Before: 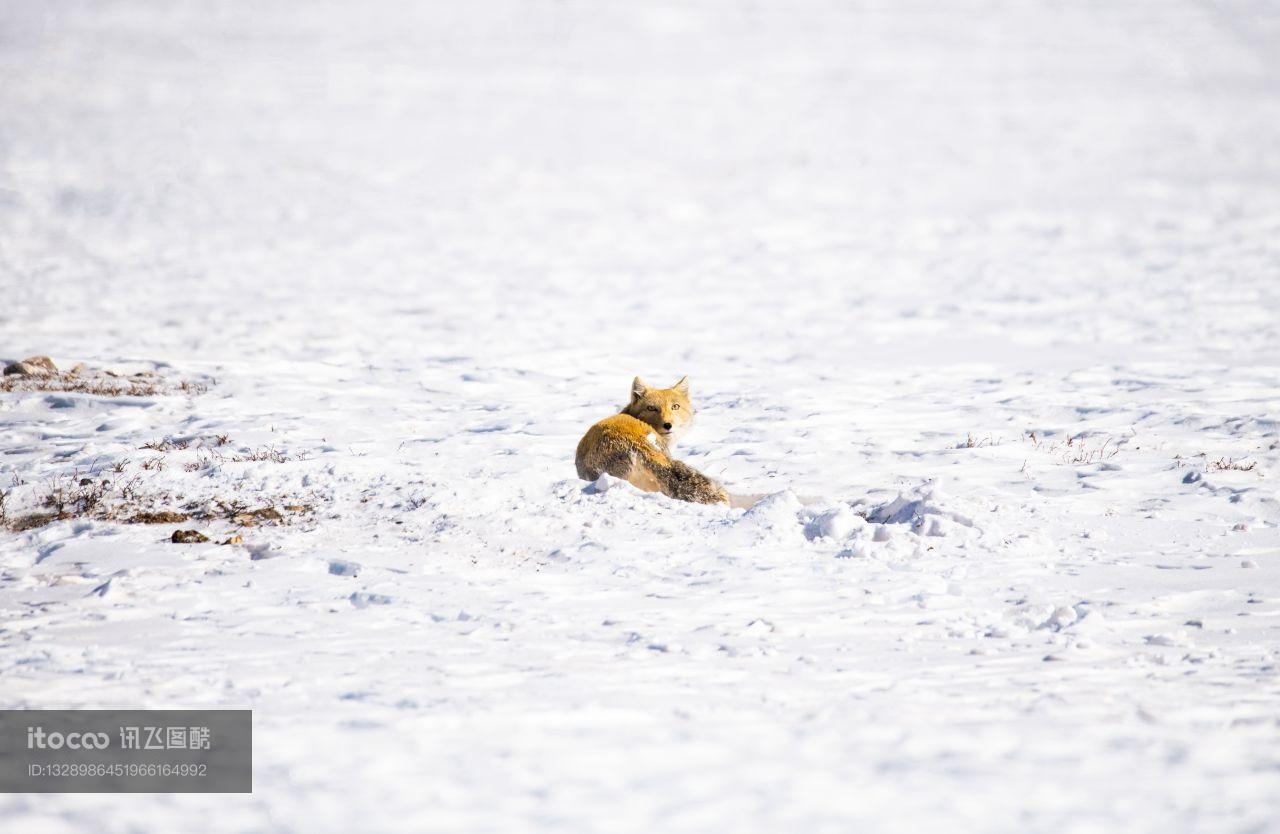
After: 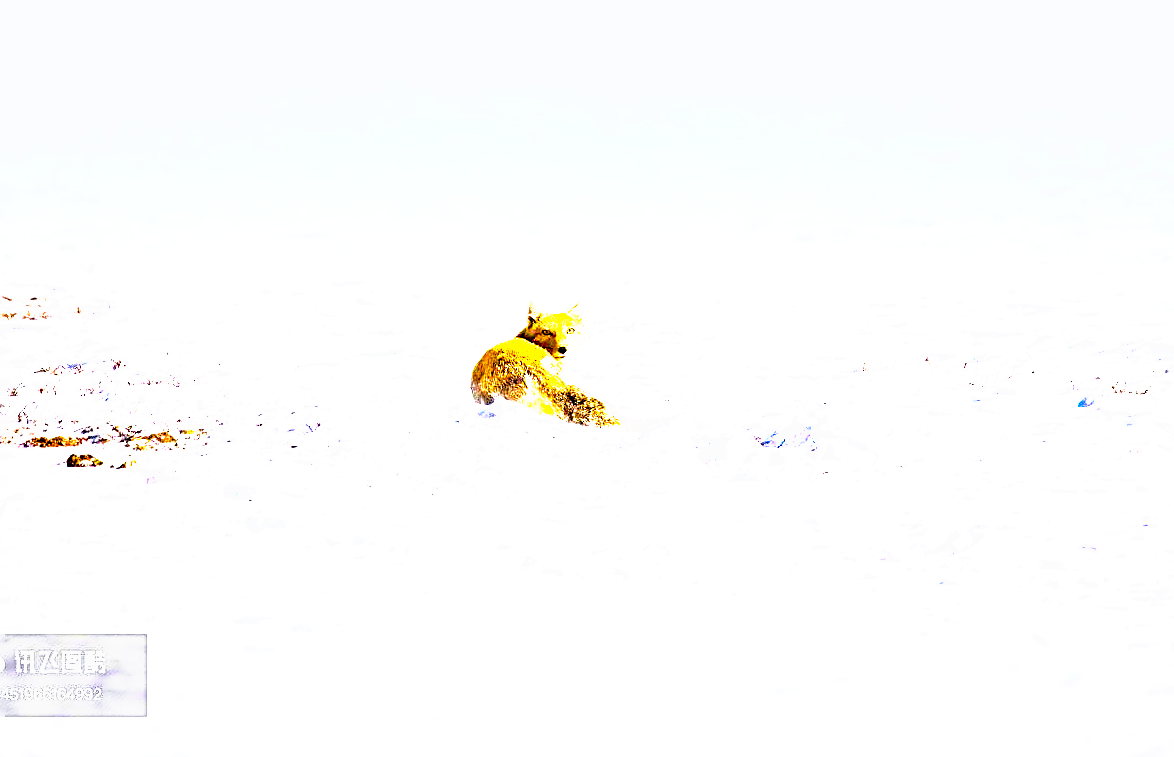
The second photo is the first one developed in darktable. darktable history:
crop and rotate: left 8.262%, top 9.226%
graduated density: density 2.02 EV, hardness 44%, rotation 0.374°, offset 8.21, hue 208.8°, saturation 97%
sharpen: on, module defaults
color balance rgb: linear chroma grading › shadows 10%, linear chroma grading › highlights 10%, linear chroma grading › global chroma 15%, linear chroma grading › mid-tones 15%, perceptual saturation grading › global saturation 40%, perceptual saturation grading › highlights -25%, perceptual saturation grading › mid-tones 35%, perceptual saturation grading › shadows 35%, perceptual brilliance grading › global brilliance 11.29%, global vibrance 11.29%
tone curve: curves: ch0 [(0, 0) (0.003, 0.01) (0.011, 0.011) (0.025, 0.008) (0.044, 0.007) (0.069, 0.006) (0.1, 0.005) (0.136, 0.015) (0.177, 0.094) (0.224, 0.241) (0.277, 0.369) (0.335, 0.5) (0.399, 0.648) (0.468, 0.811) (0.543, 0.975) (0.623, 0.989) (0.709, 0.989) (0.801, 0.99) (0.898, 0.99) (1, 1)], preserve colors none
